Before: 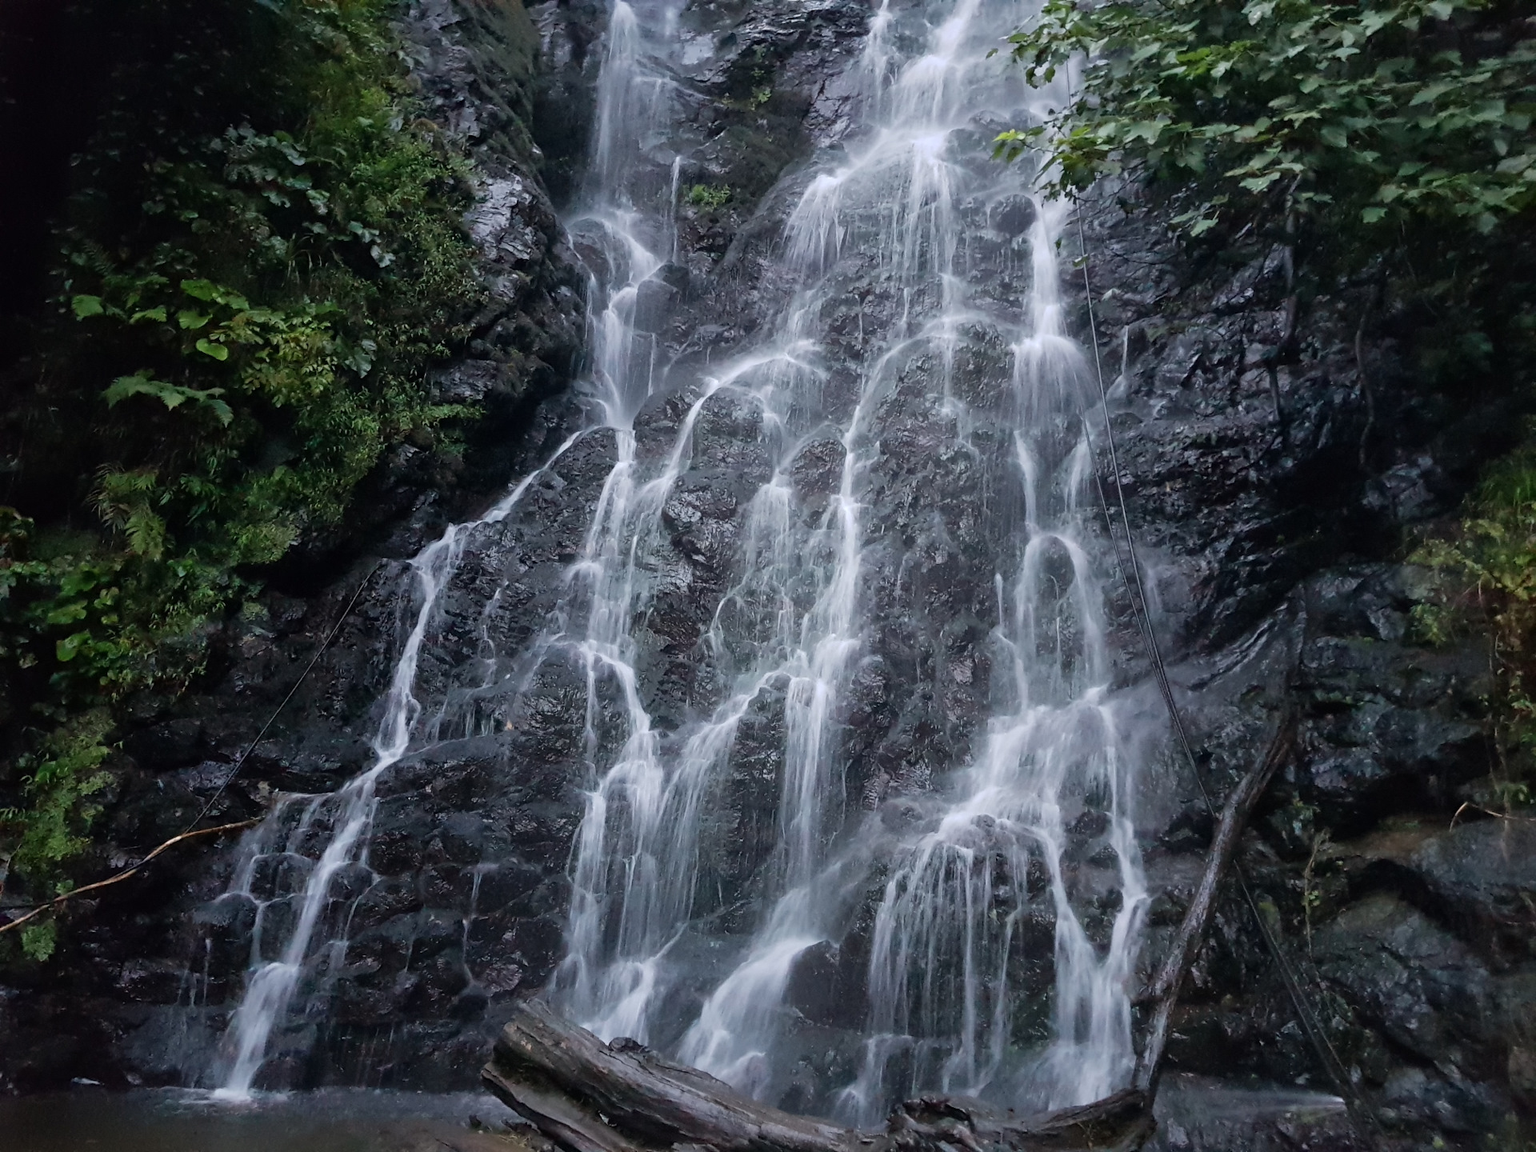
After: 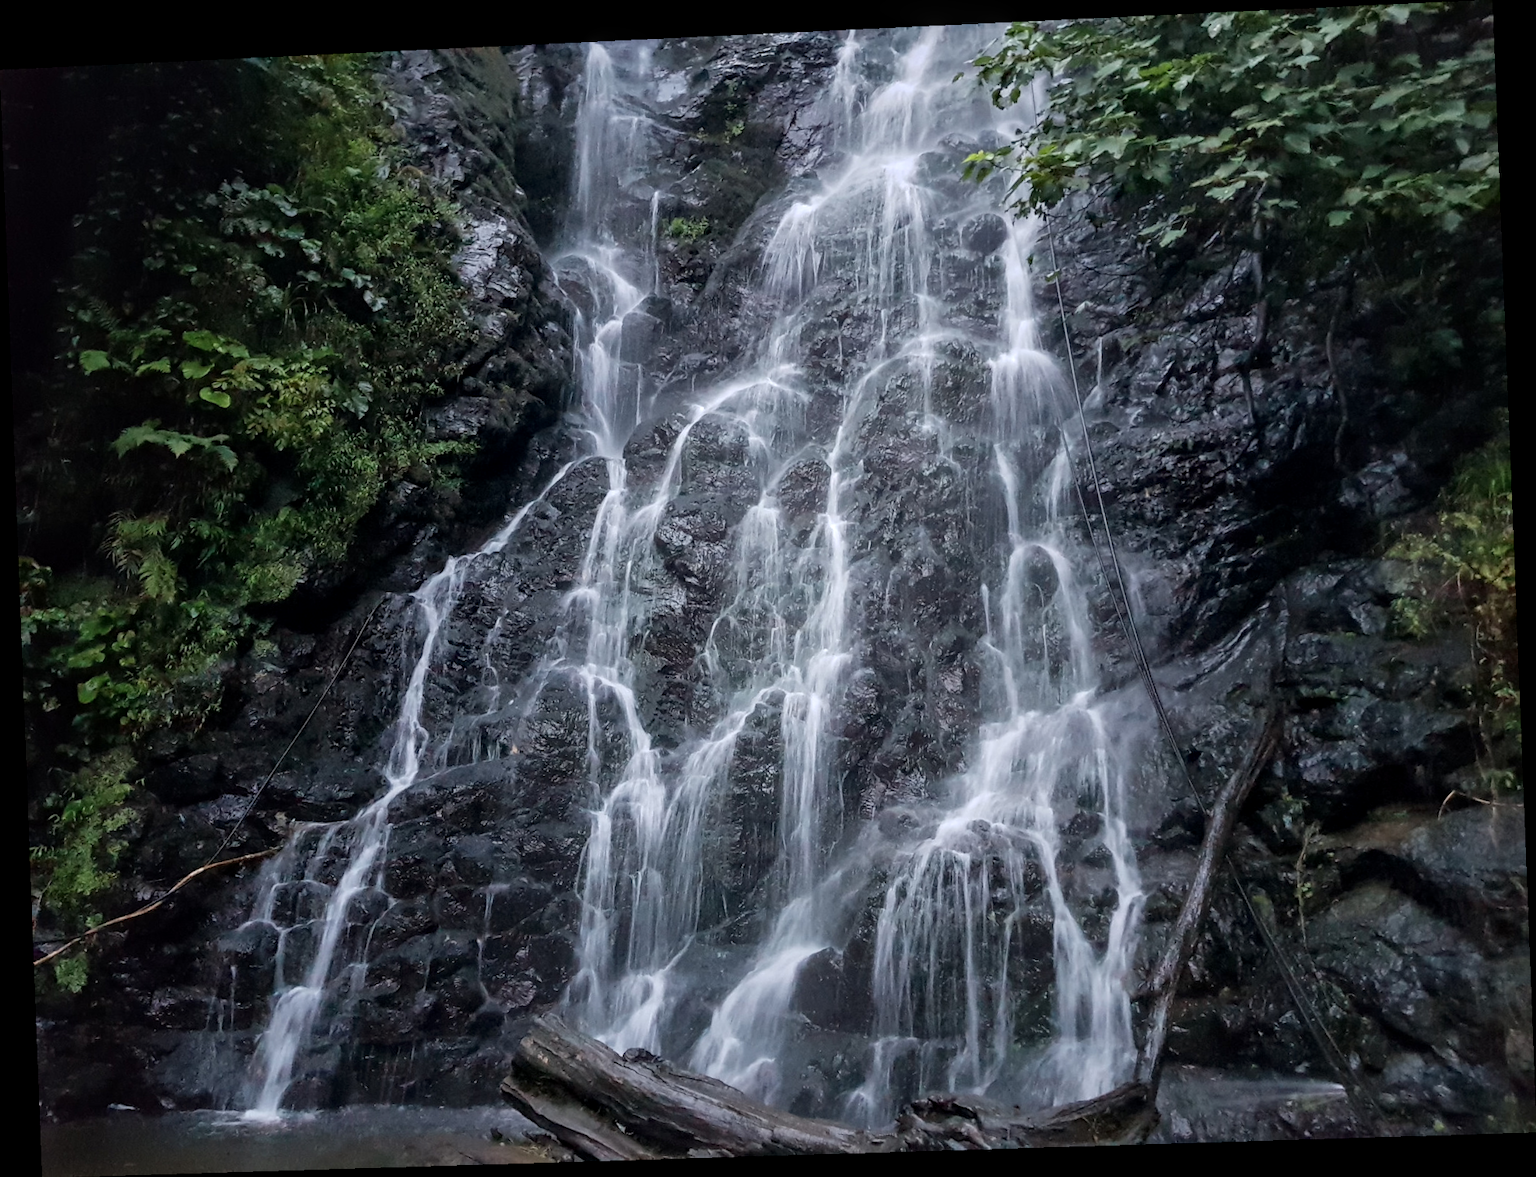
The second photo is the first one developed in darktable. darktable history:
local contrast: on, module defaults
rotate and perspective: rotation -2.22°, lens shift (horizontal) -0.022, automatic cropping off
